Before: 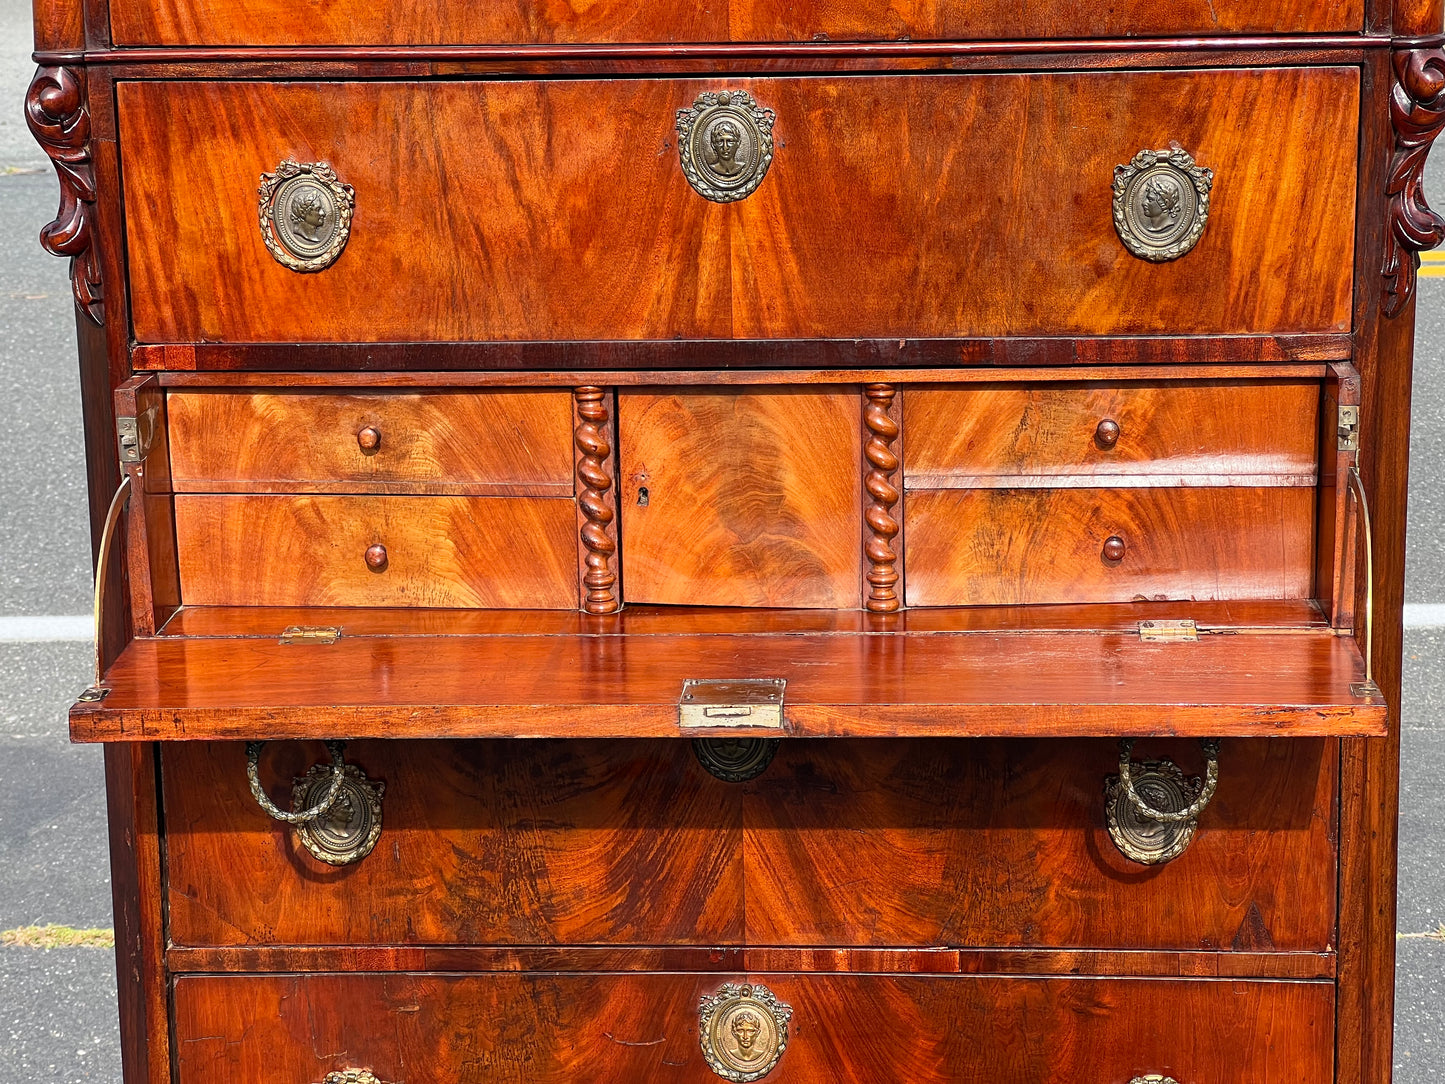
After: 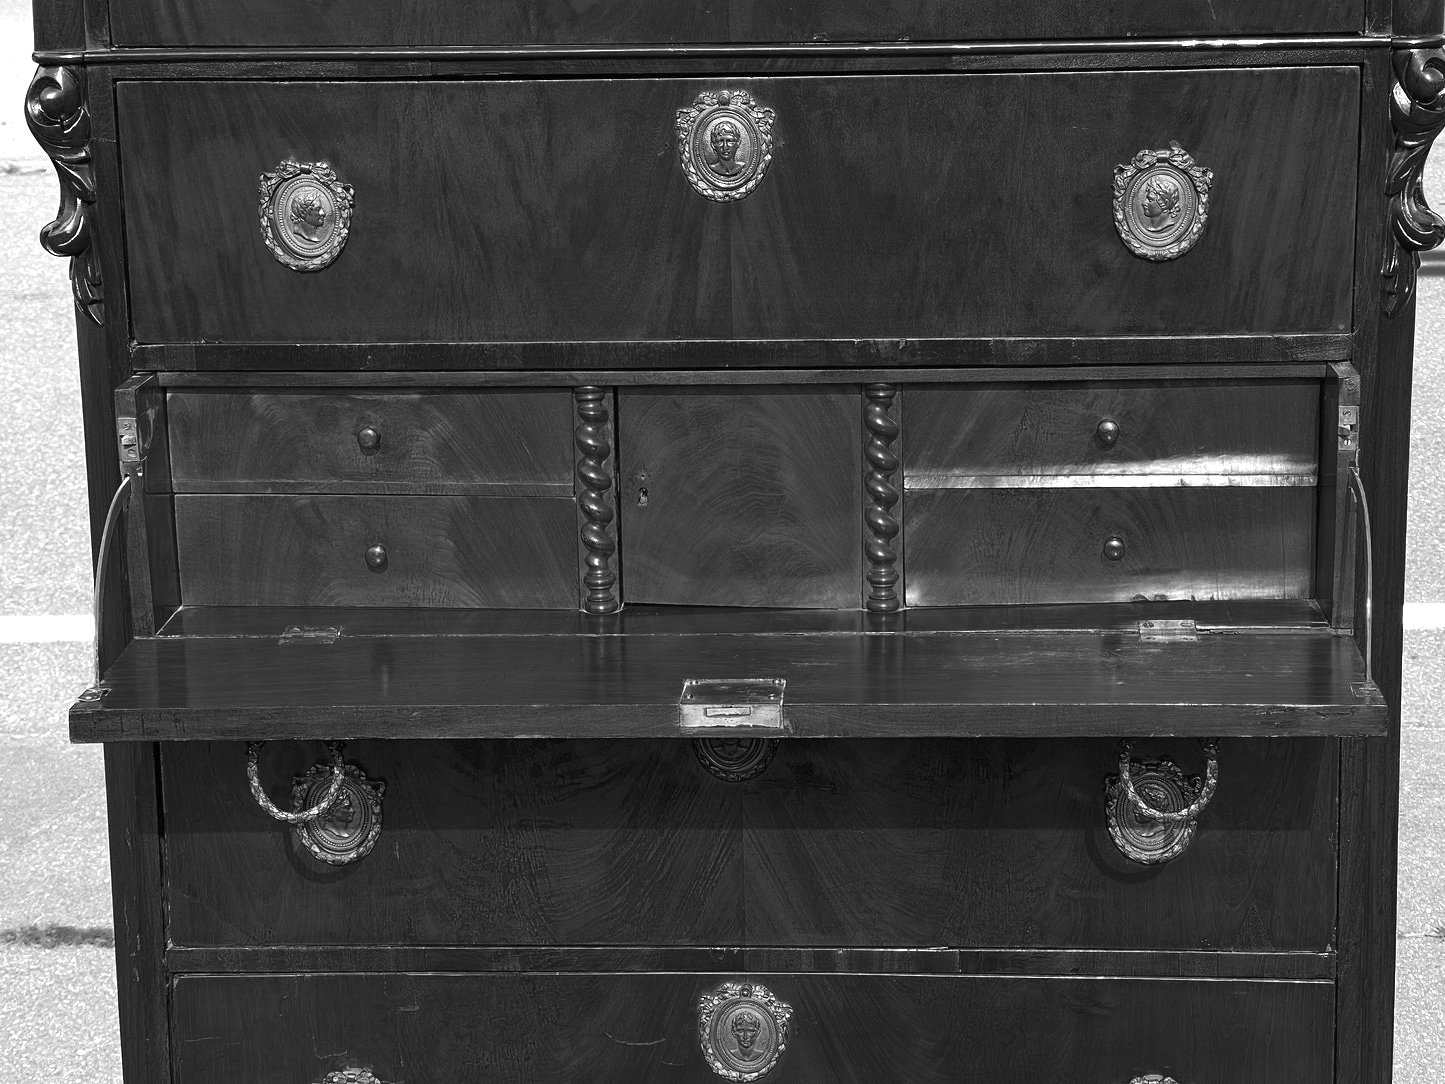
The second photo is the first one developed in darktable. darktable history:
color zones: curves: ch0 [(0.287, 0.048) (0.493, 0.484) (0.737, 0.816)]; ch1 [(0, 0) (0.143, 0) (0.286, 0) (0.429, 0) (0.571, 0) (0.714, 0) (0.857, 0)]
exposure: black level correction 0, exposure 0.893 EV, compensate exposure bias true, compensate highlight preservation false
